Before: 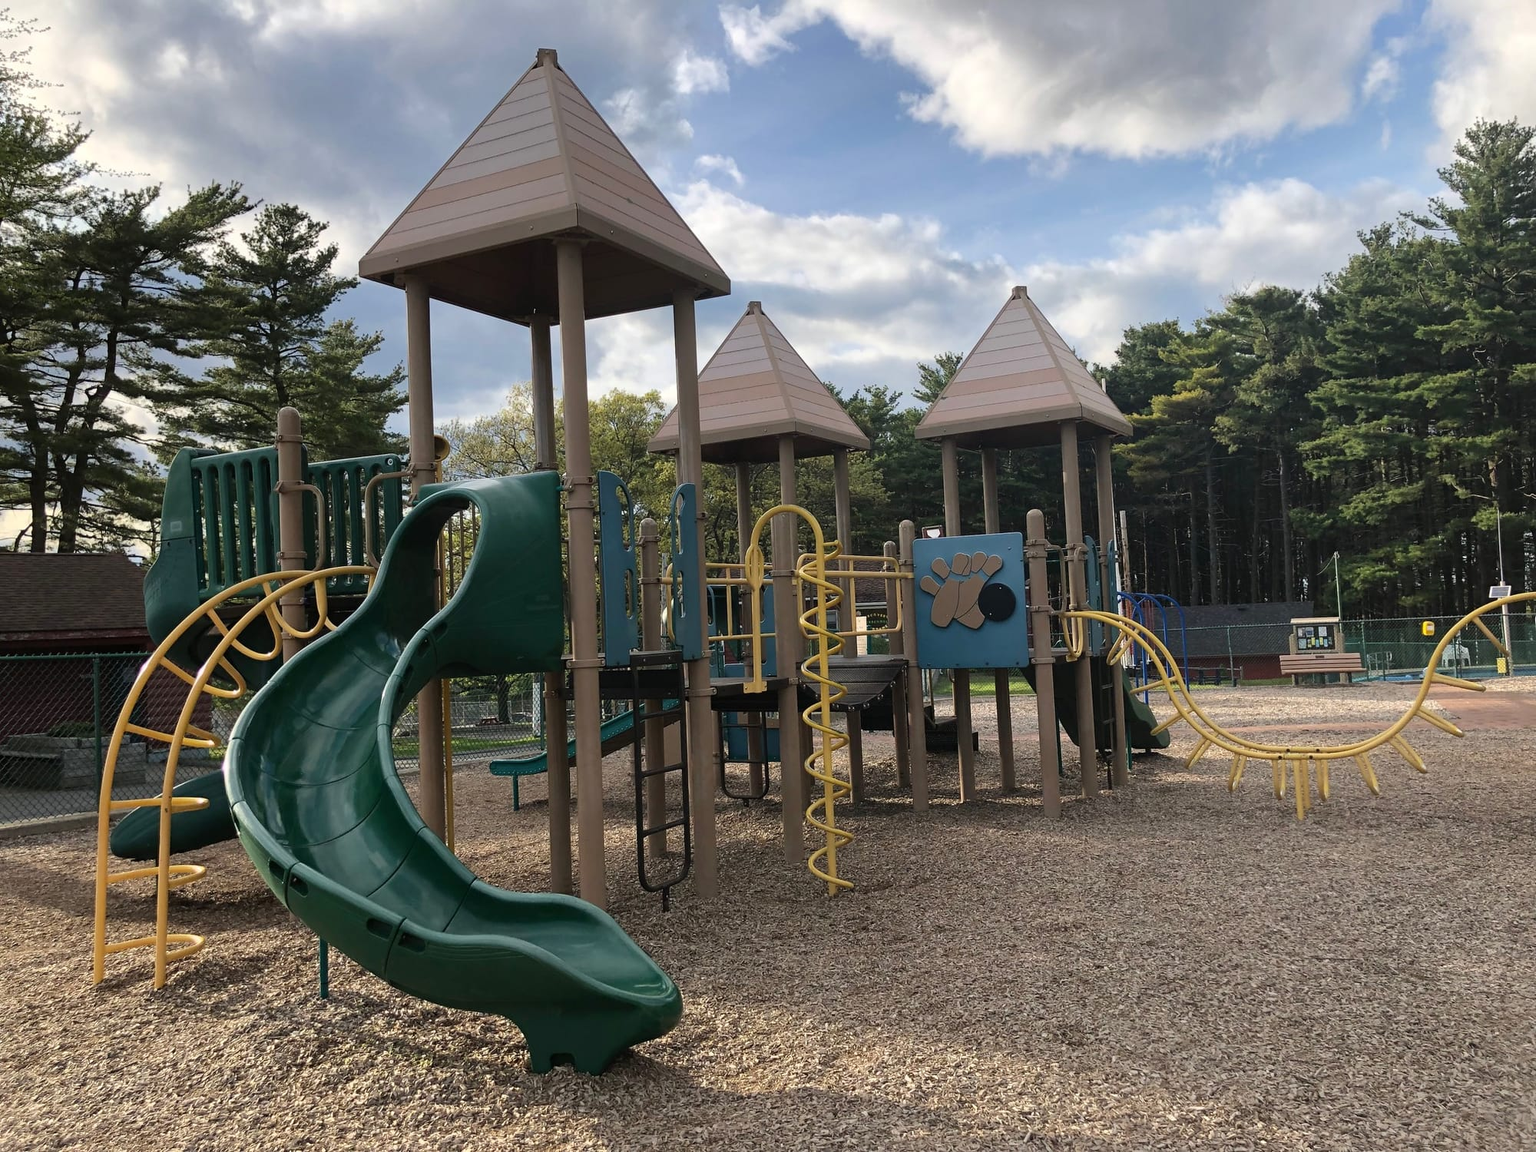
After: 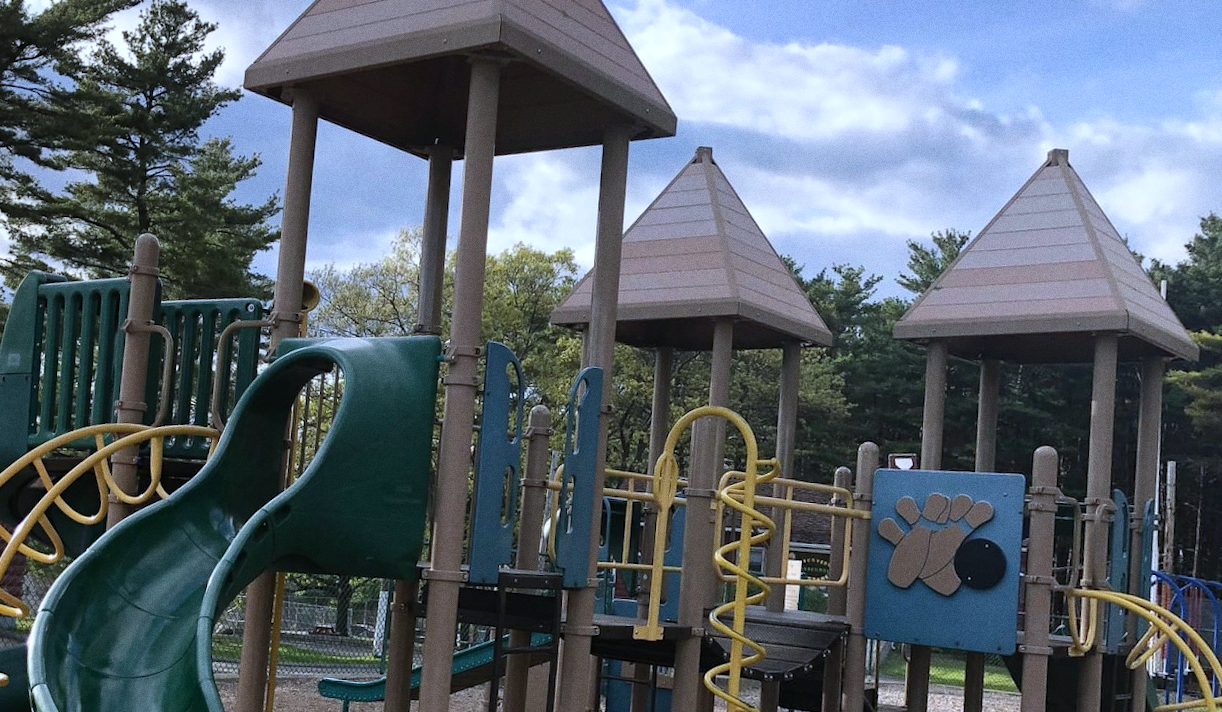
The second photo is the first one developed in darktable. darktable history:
crop and rotate: angle -4.99°, left 2.122%, top 6.945%, right 27.566%, bottom 30.519%
rotate and perspective: rotation 1.69°, lens shift (vertical) -0.023, lens shift (horizontal) -0.291, crop left 0.025, crop right 0.988, crop top 0.092, crop bottom 0.842
grain: coarseness 0.09 ISO
white balance: red 0.948, green 1.02, blue 1.176
